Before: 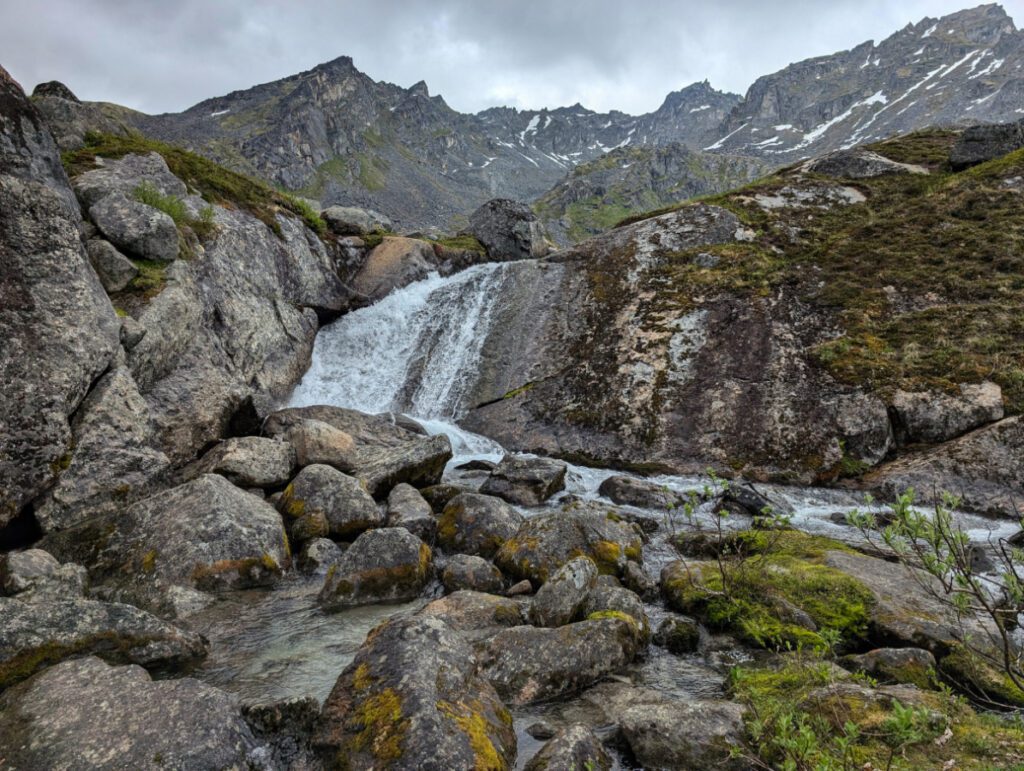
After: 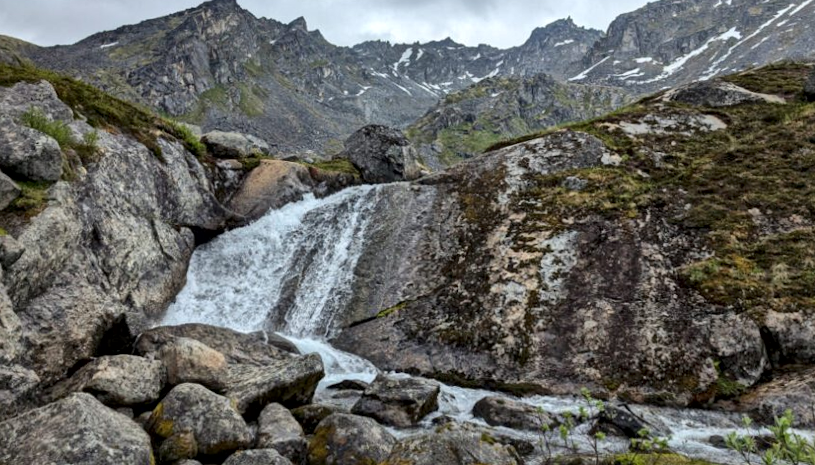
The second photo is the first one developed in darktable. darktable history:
local contrast: mode bilateral grid, contrast 20, coarseness 20, detail 150%, midtone range 0.2
rotate and perspective: rotation 0.215°, lens shift (vertical) -0.139, crop left 0.069, crop right 0.939, crop top 0.002, crop bottom 0.996
crop and rotate: left 9.345%, top 7.22%, right 4.982%, bottom 32.331%
